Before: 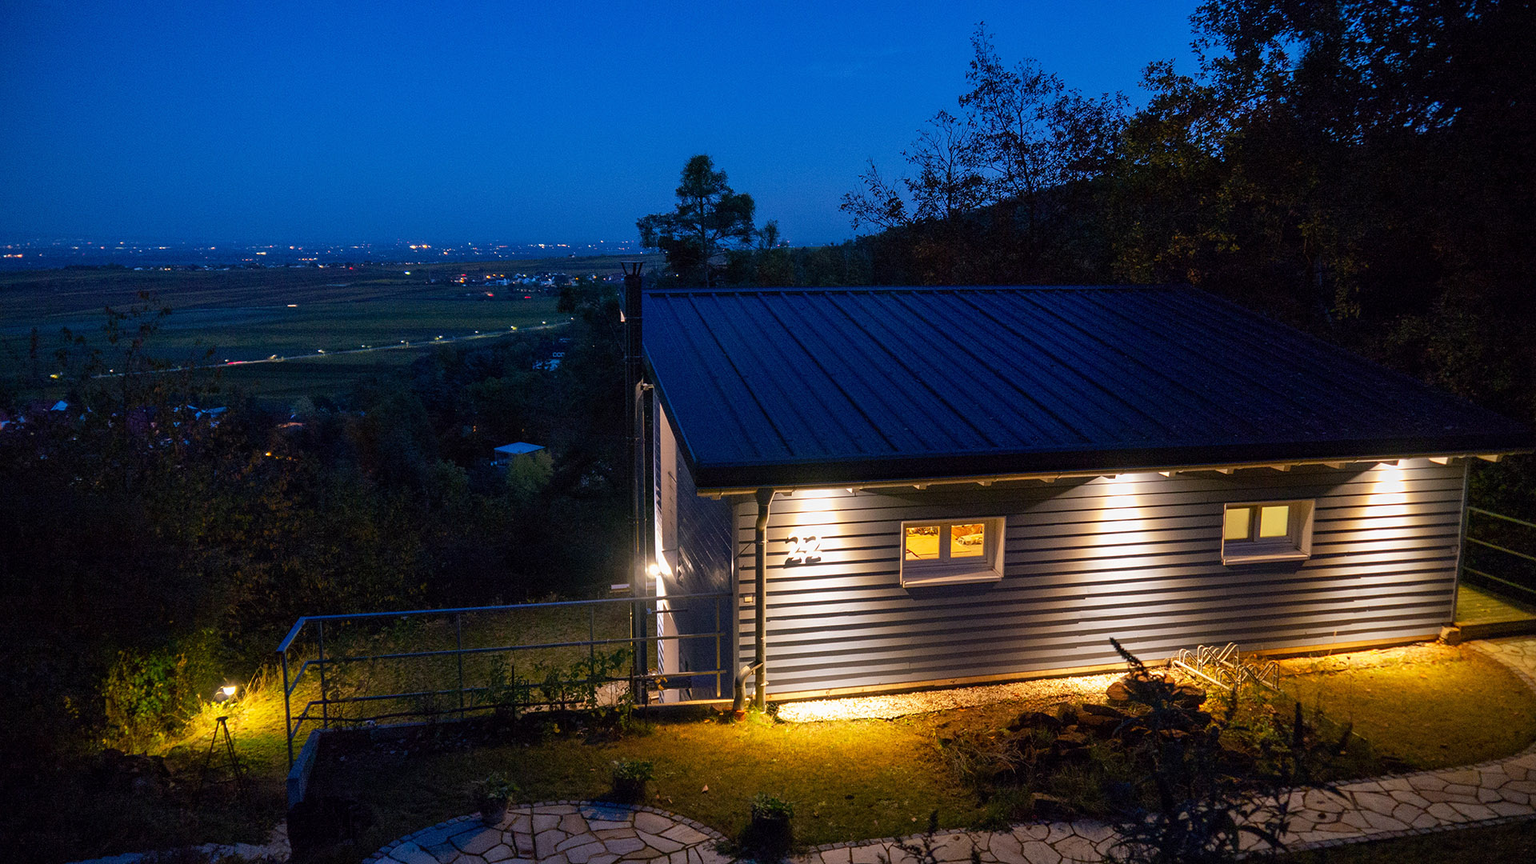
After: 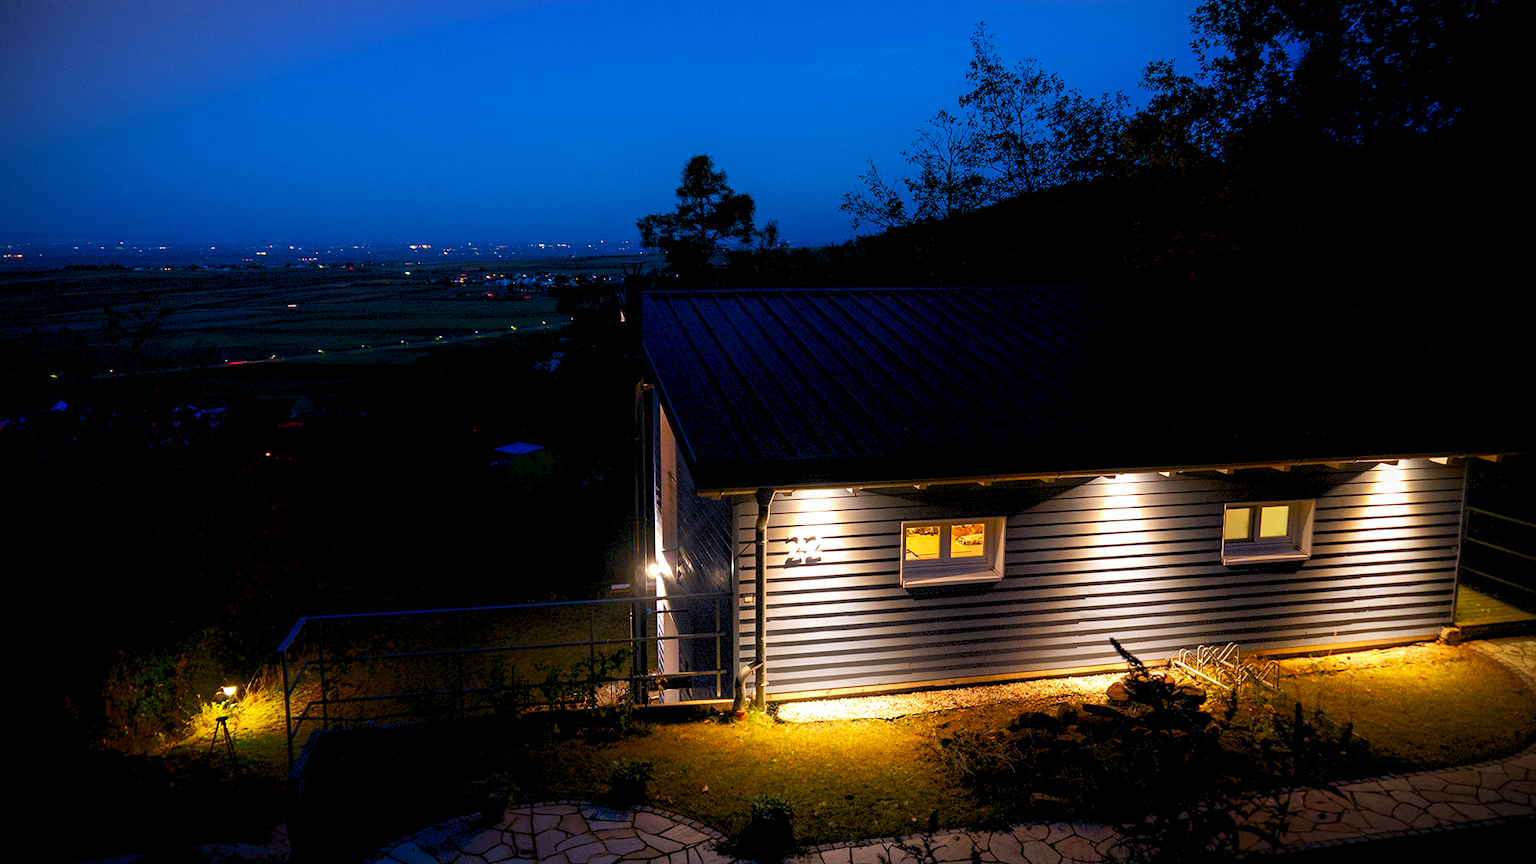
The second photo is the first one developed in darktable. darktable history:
shadows and highlights: shadows -54.3, highlights 86.09, soften with gaussian
rgb levels: levels [[0.013, 0.434, 0.89], [0, 0.5, 1], [0, 0.5, 1]]
vignetting: fall-off start 100%, fall-off radius 64.94%, automatic ratio true, unbound false
